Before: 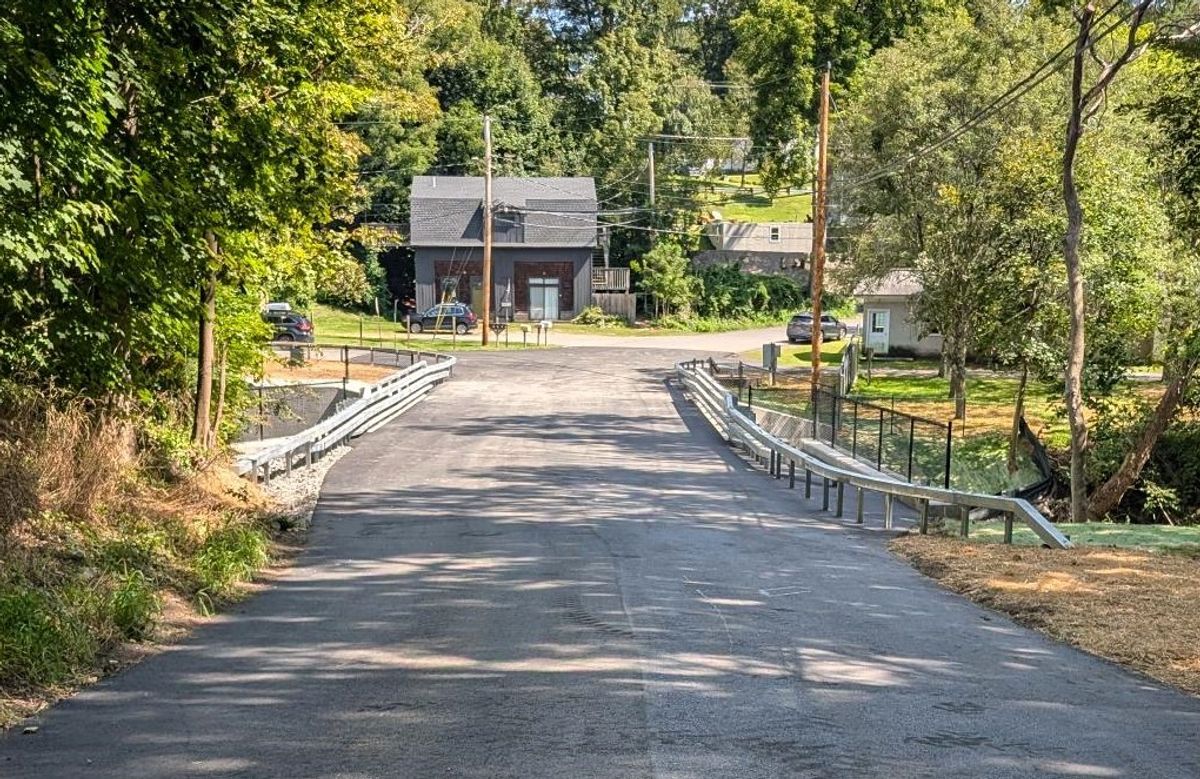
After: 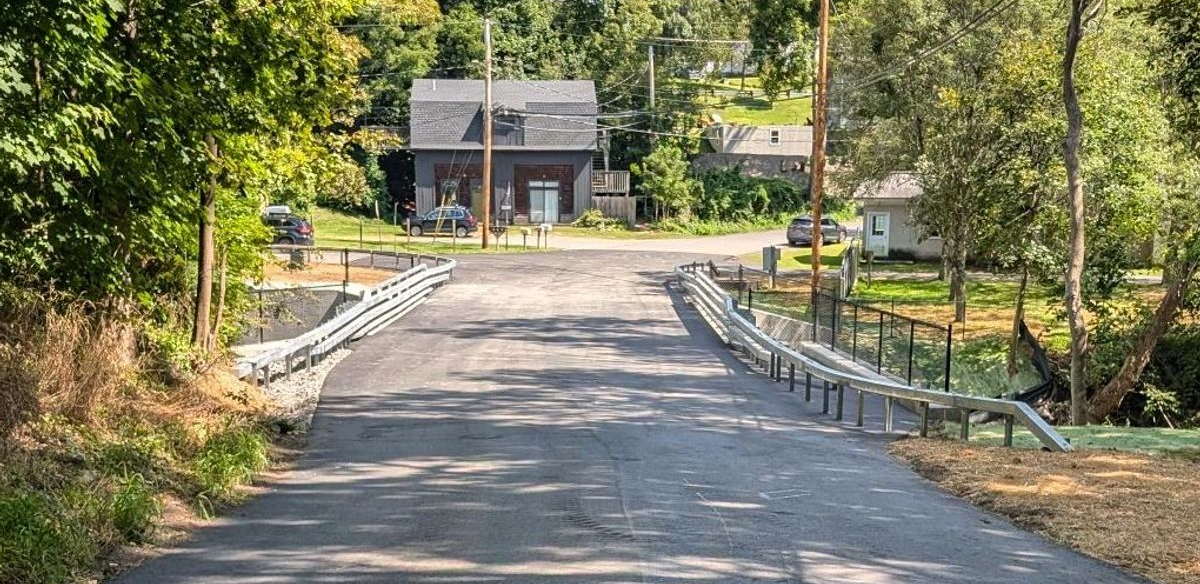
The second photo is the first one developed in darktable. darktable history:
crop and rotate: top 12.5%, bottom 12.5%
rotate and perspective: automatic cropping off
